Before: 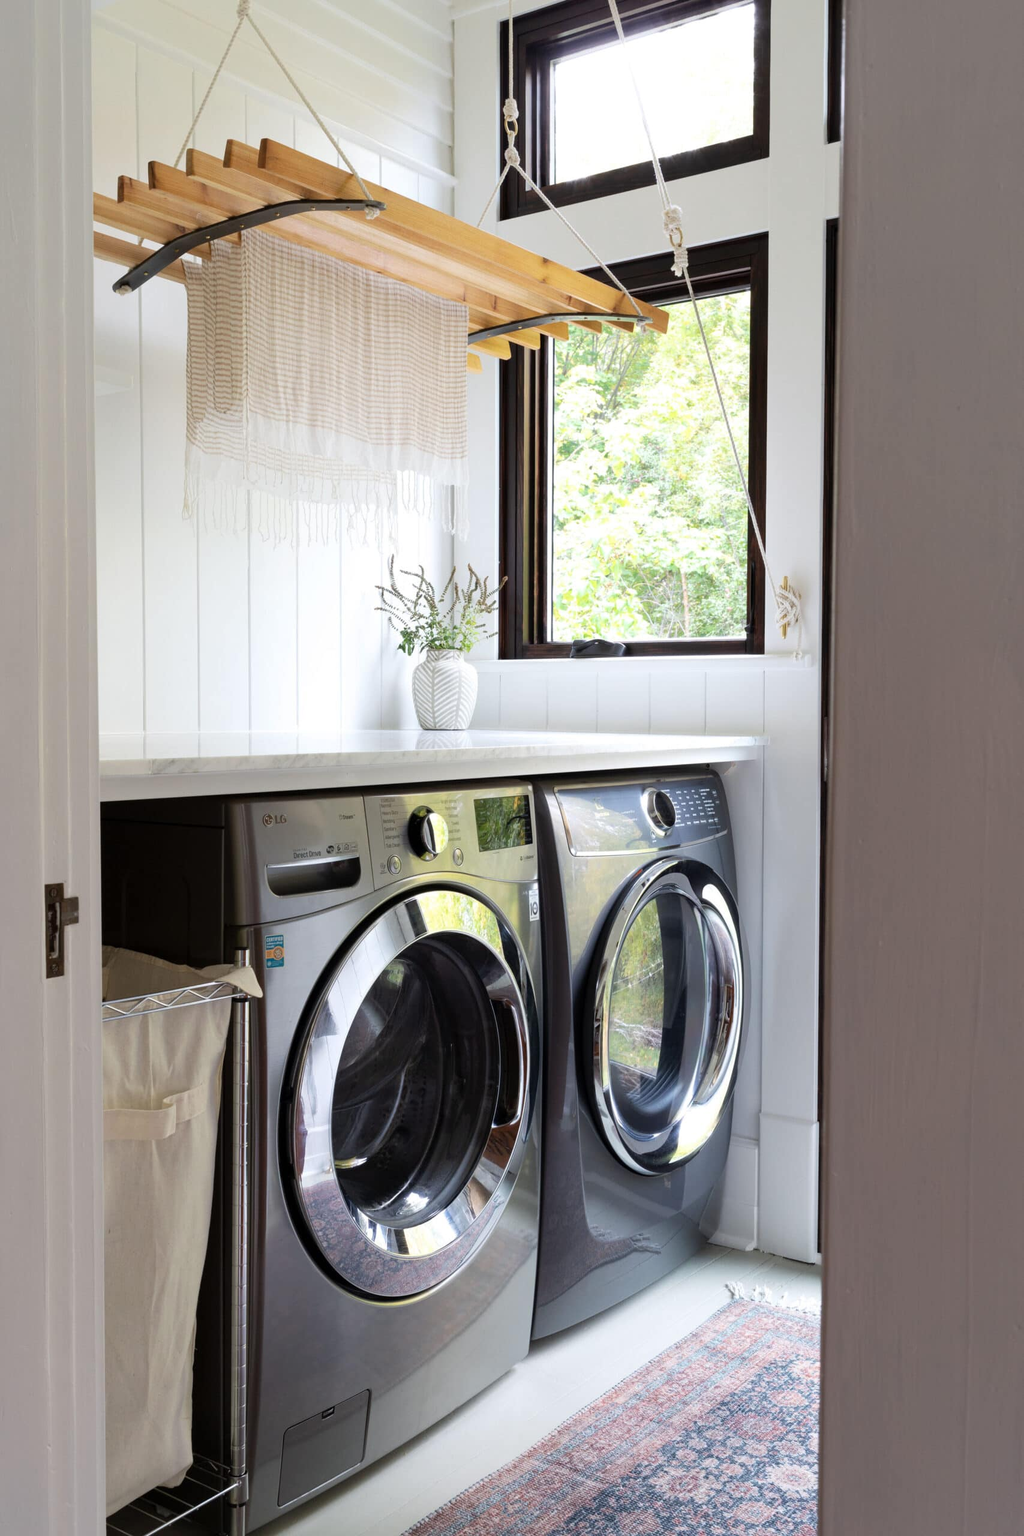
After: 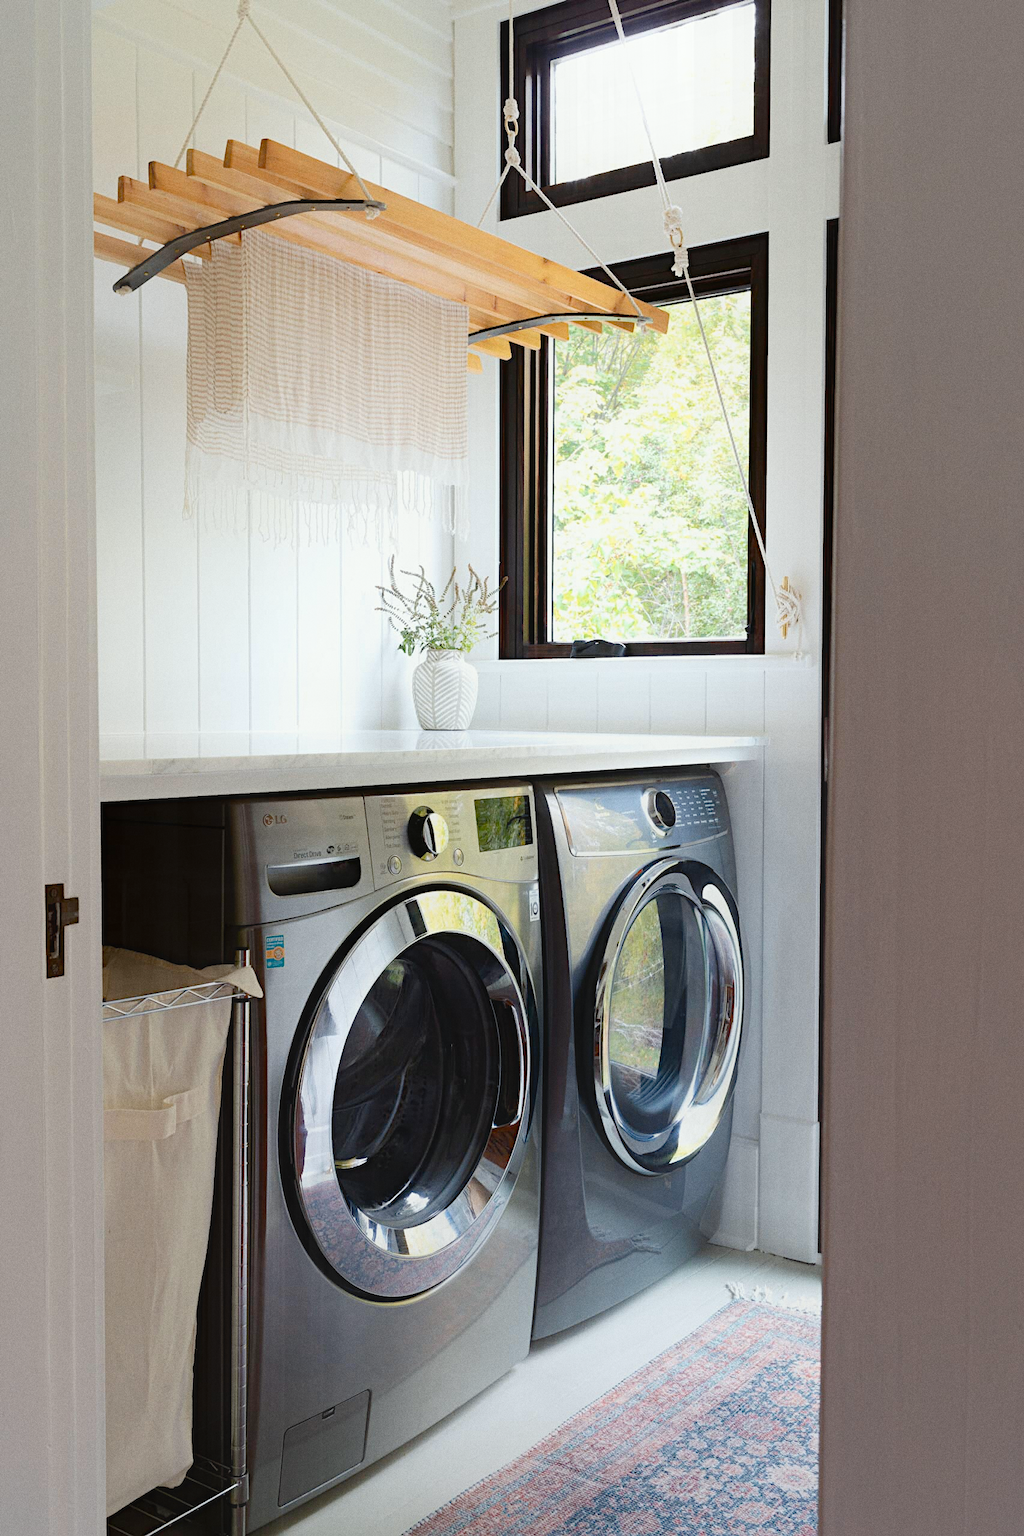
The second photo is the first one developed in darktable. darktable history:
contrast equalizer "soft": octaves 7, y [[0.6 ×6], [0.55 ×6], [0 ×6], [0 ×6], [0 ×6]], mix -1
color balance rgb "basic colorfulness: standard": perceptual saturation grading › global saturation 20%, perceptual saturation grading › highlights -25%, perceptual saturation grading › shadows 25%
color balance rgb "filmic contrast": global offset › luminance 0.5%, perceptual brilliance grading › highlights 10%, perceptual brilliance grading › mid-tones 5%, perceptual brilliance grading › shadows -10%
color balance rgb "blue and orange": shadows lift › chroma 7%, shadows lift › hue 249°, highlights gain › chroma 5%, highlights gain › hue 34.5°
diffuse or sharpen "sharpen demosaicing: AA filter": edge sensitivity 1, 1st order anisotropy 100%, 2nd order anisotropy 100%, 3rd order anisotropy 100%, 4th order anisotropy 100%, 1st order speed -25%, 2nd order speed -25%, 3rd order speed -25%, 4th order speed -25%
diffuse or sharpen "1": radius span 32, 1st order speed 50%, 2nd order speed 50%, 3rd order speed 50%, 4th order speed 50% | blend: blend mode normal, opacity 25%; mask: uniform (no mask)
grain: coarseness 0.47 ISO
rgb primaries "nice": tint hue 2.13°, tint purity 0.7%, red hue 0.028, red purity 1.09, green hue 0.023, green purity 1.08, blue hue -0.084, blue purity 1.17
